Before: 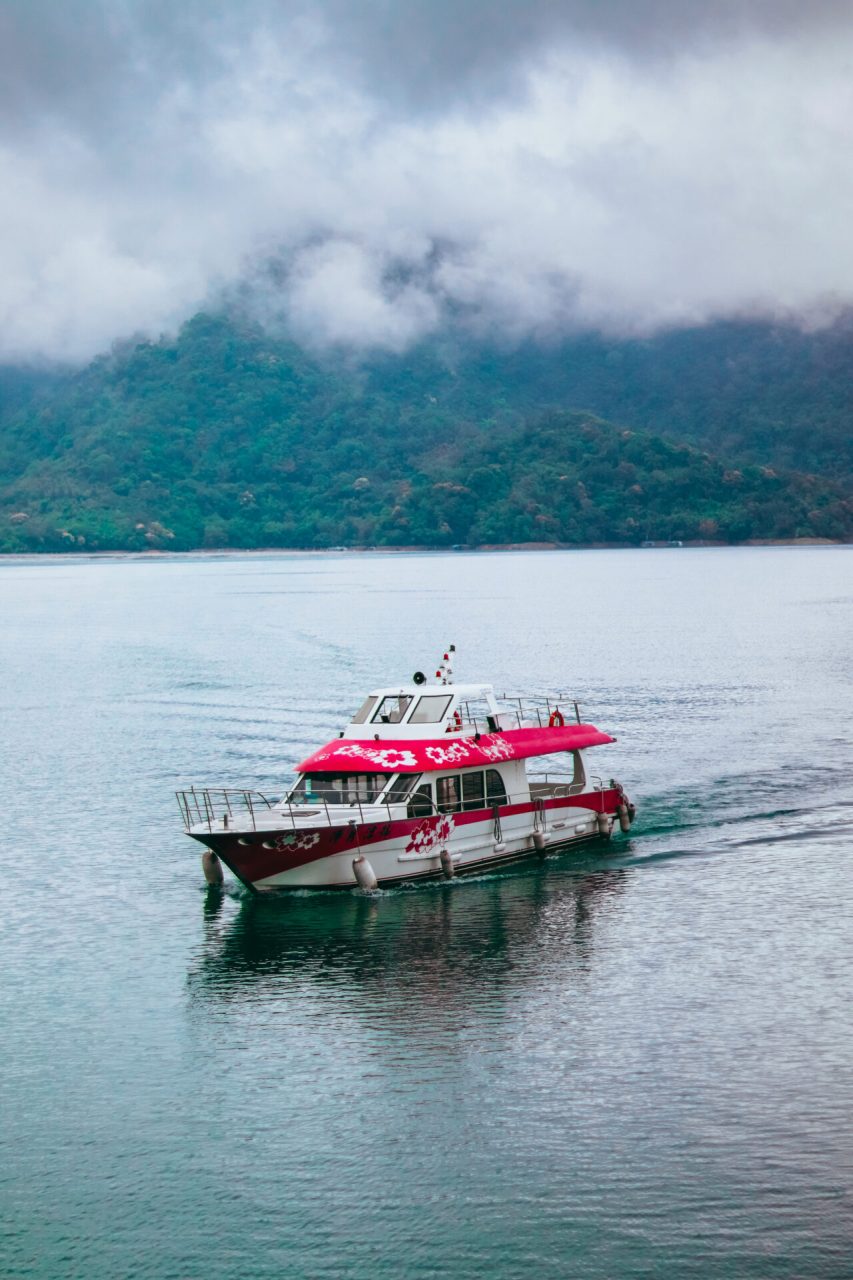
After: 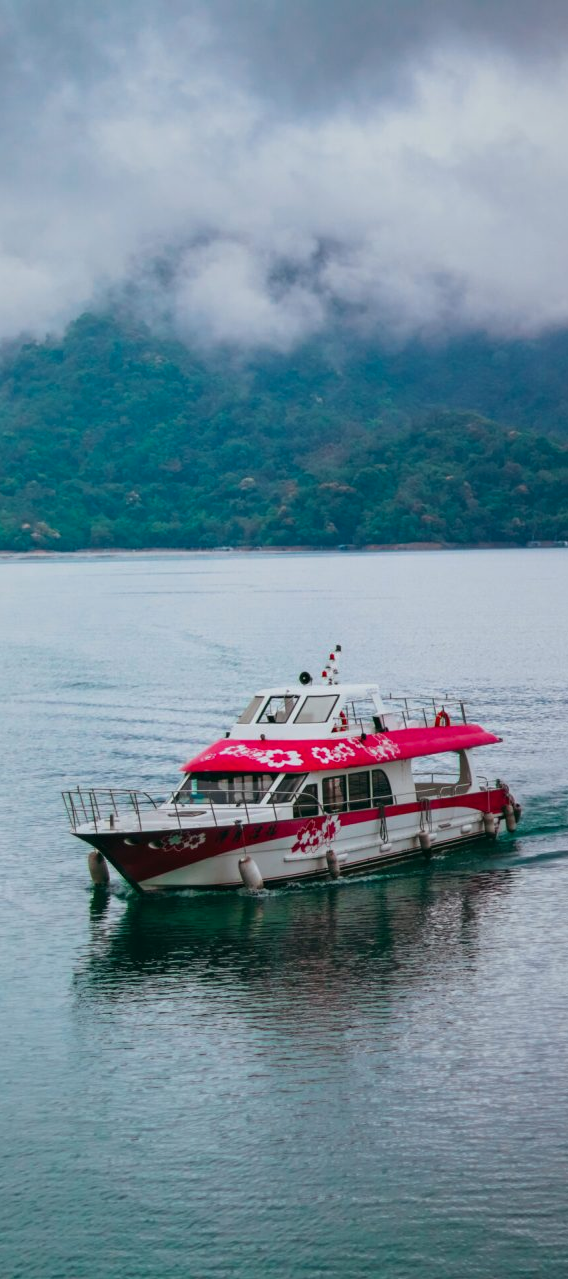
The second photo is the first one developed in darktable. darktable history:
shadows and highlights: radius 121.13, shadows 21.4, white point adjustment -9.72, highlights -14.39, soften with gaussian
crop and rotate: left 13.409%, right 19.924%
